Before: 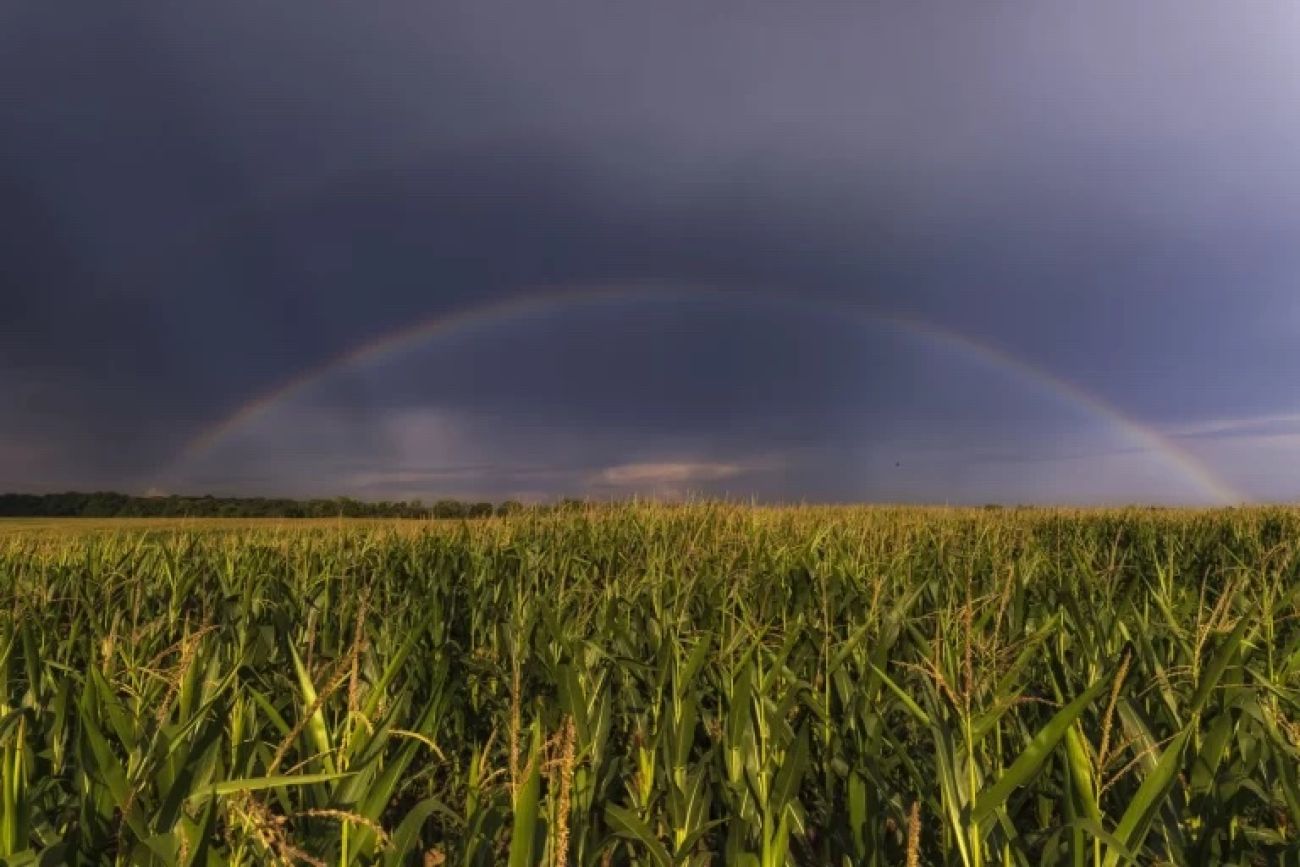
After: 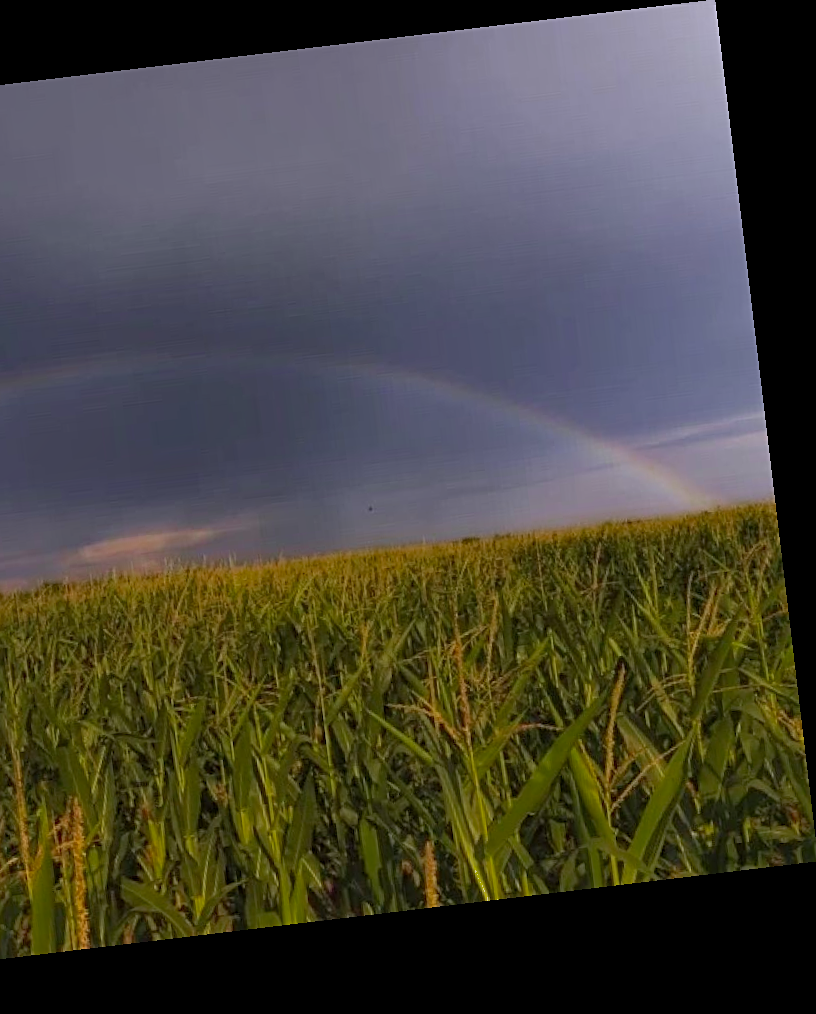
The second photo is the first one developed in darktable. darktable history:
color zones: curves: ch0 [(0, 0.48) (0.209, 0.398) (0.305, 0.332) (0.429, 0.493) (0.571, 0.5) (0.714, 0.5) (0.857, 0.5) (1, 0.48)]; ch1 [(0, 0.633) (0.143, 0.586) (0.286, 0.489) (0.429, 0.448) (0.571, 0.31) (0.714, 0.335) (0.857, 0.492) (1, 0.633)]; ch2 [(0, 0.448) (0.143, 0.498) (0.286, 0.5) (0.429, 0.5) (0.571, 0.5) (0.714, 0.5) (0.857, 0.5) (1, 0.448)]
sharpen: on, module defaults
white balance: red 1, blue 1
rotate and perspective: rotation -6.83°, automatic cropping off
shadows and highlights: on, module defaults
haze removal: compatibility mode true, adaptive false
crop: left 41.402%
